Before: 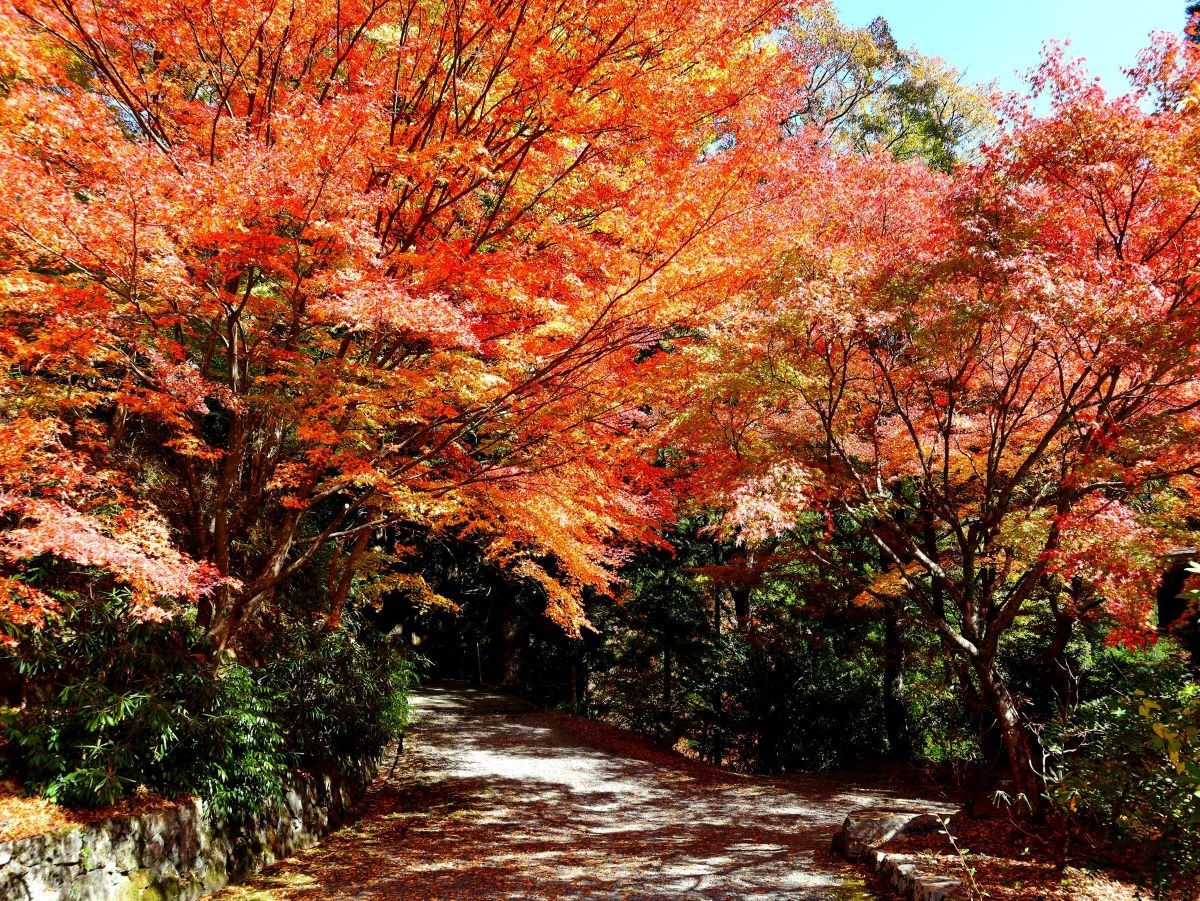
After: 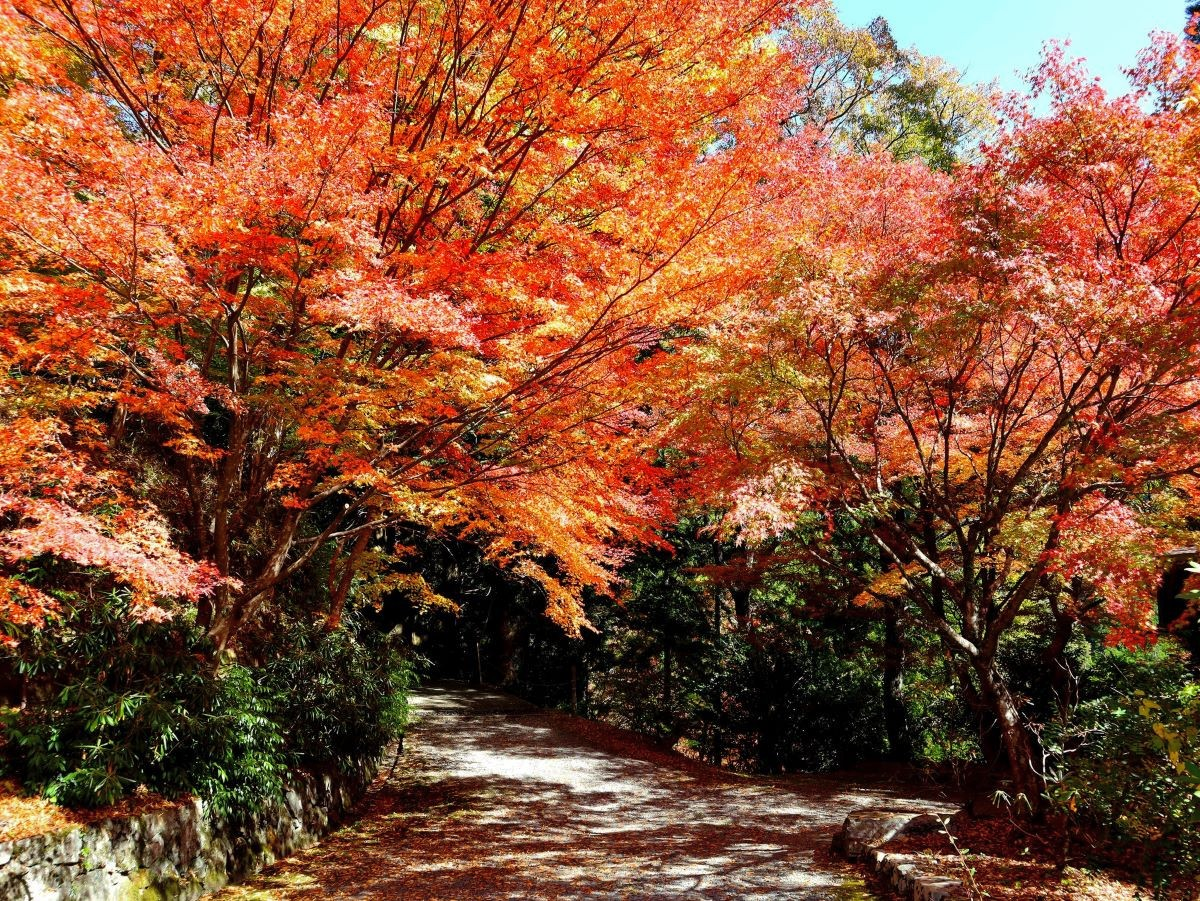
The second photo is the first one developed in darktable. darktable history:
shadows and highlights: shadows 25.66, highlights -26.19
